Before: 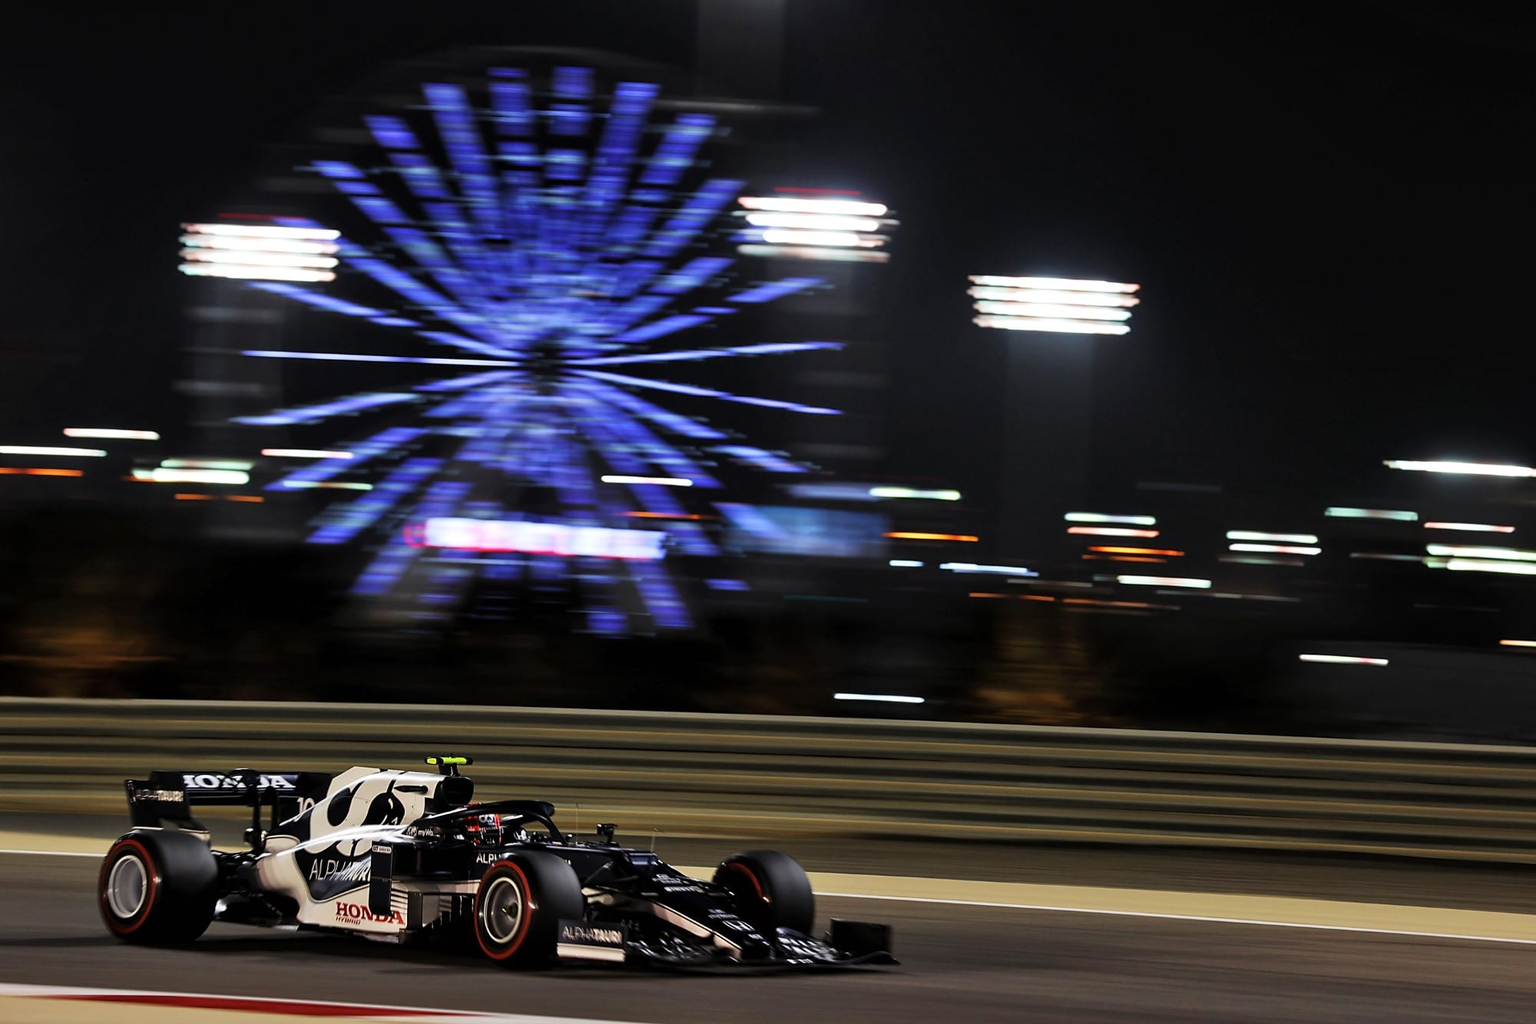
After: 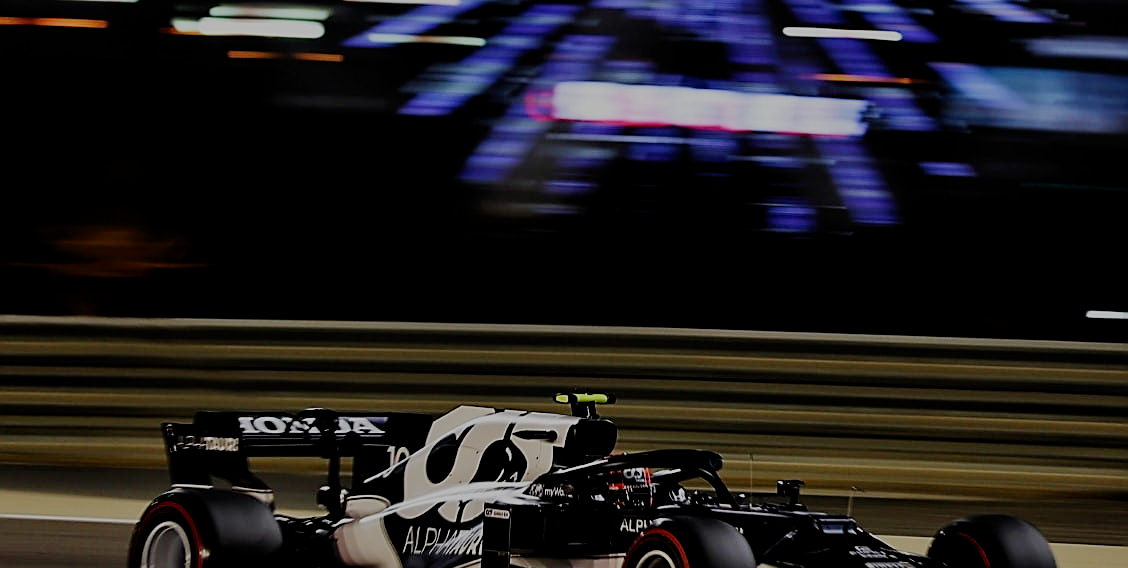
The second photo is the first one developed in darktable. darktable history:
sharpen: on, module defaults
crop: top 44.483%, right 43.593%, bottom 12.892%
filmic rgb: middle gray luminance 30%, black relative exposure -9 EV, white relative exposure 7 EV, threshold 6 EV, target black luminance 0%, hardness 2.94, latitude 2.04%, contrast 0.963, highlights saturation mix 5%, shadows ↔ highlights balance 12.16%, add noise in highlights 0, preserve chrominance no, color science v3 (2019), use custom middle-gray values true, iterations of high-quality reconstruction 0, contrast in highlights soft, enable highlight reconstruction true
